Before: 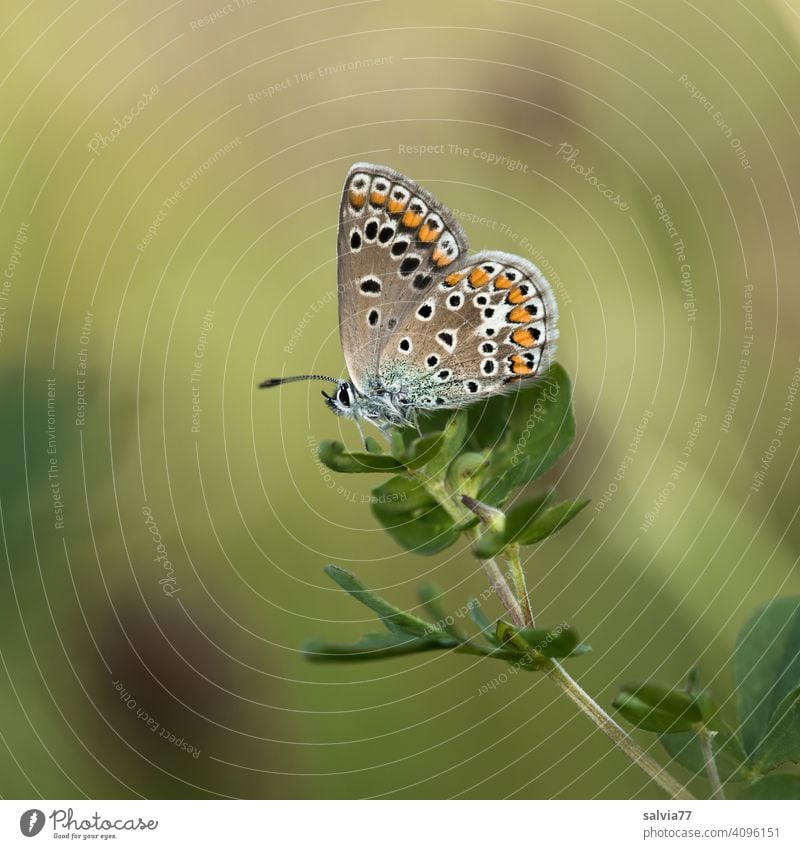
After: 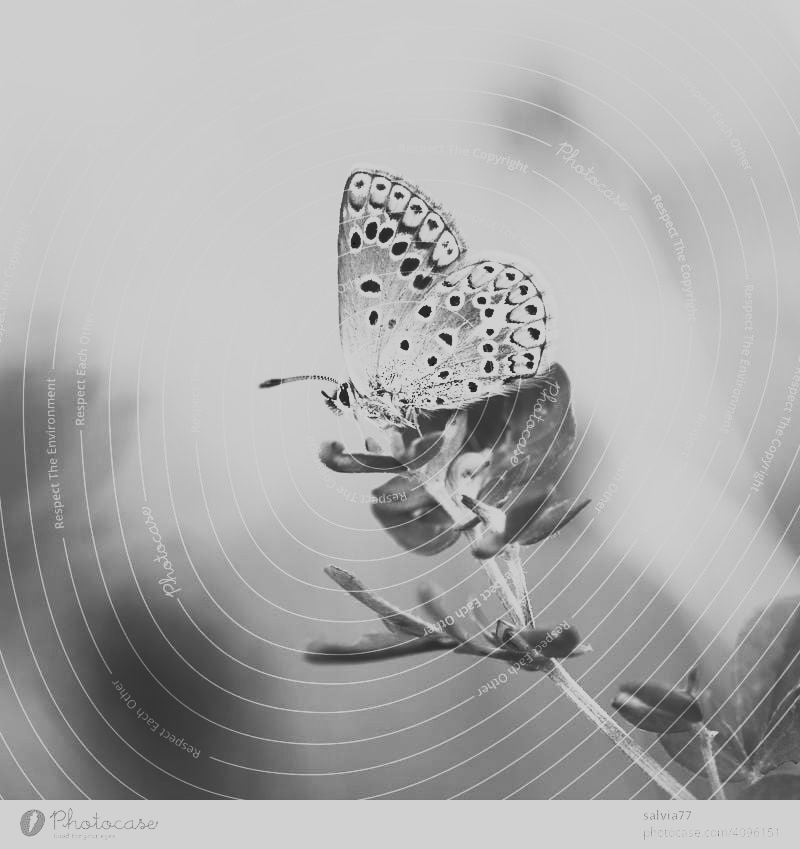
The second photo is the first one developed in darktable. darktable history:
contrast brightness saturation: contrast 0.53, brightness 0.47, saturation -1
tone curve: curves: ch0 [(0, 0.148) (0.191, 0.225) (0.712, 0.695) (0.864, 0.797) (1, 0.839)]
